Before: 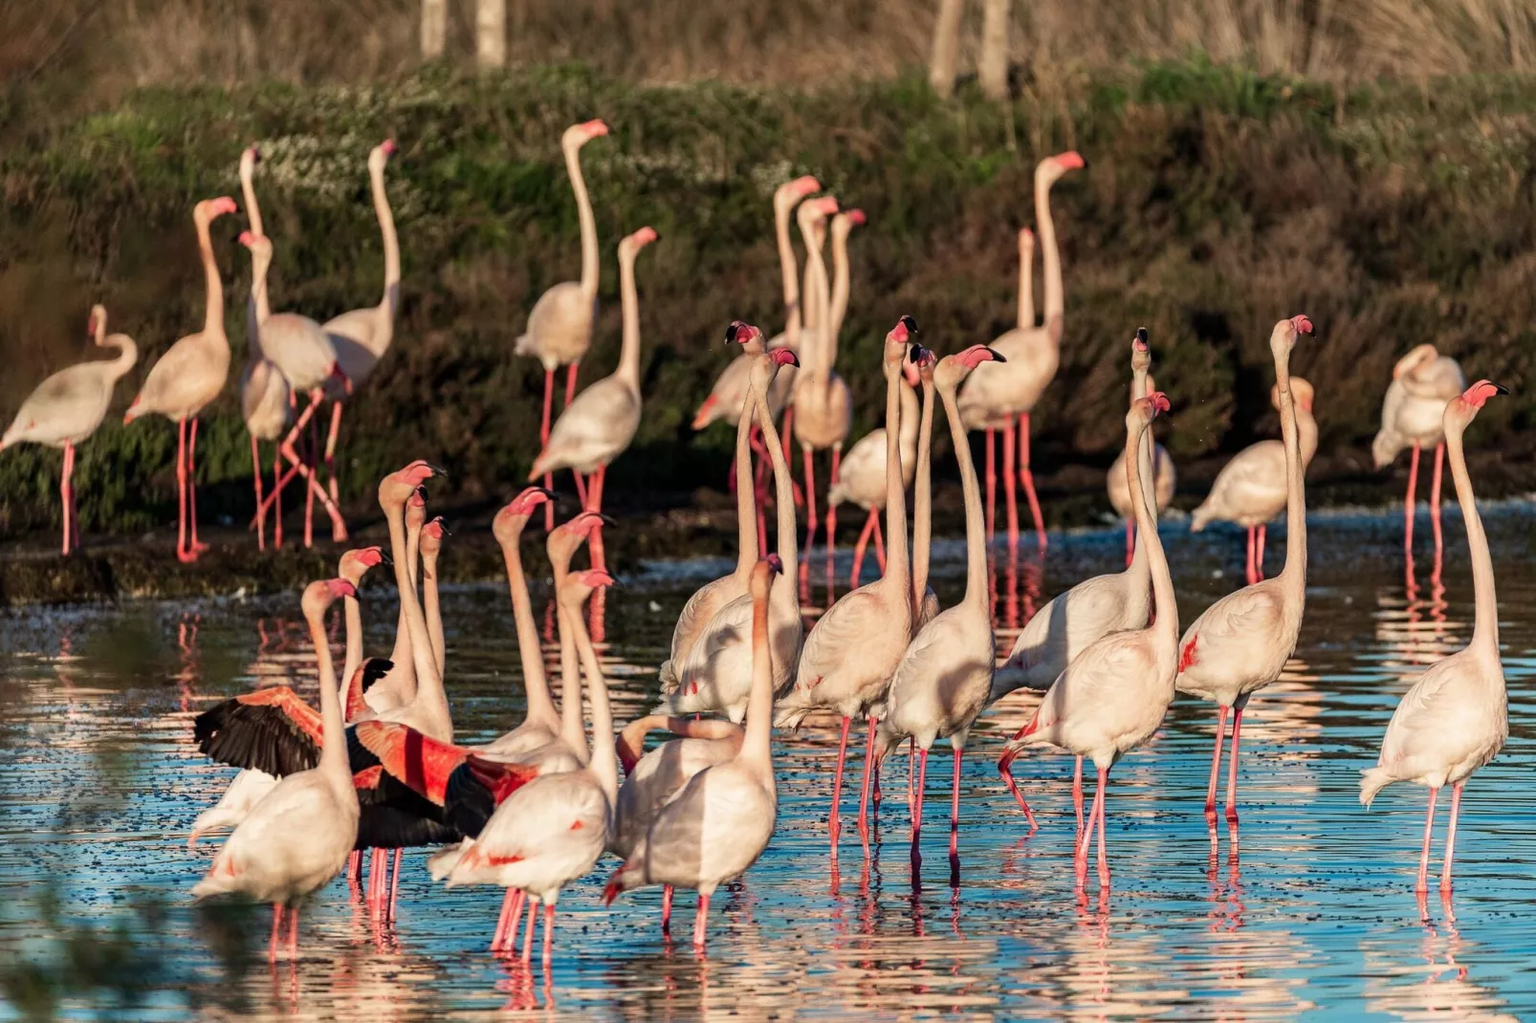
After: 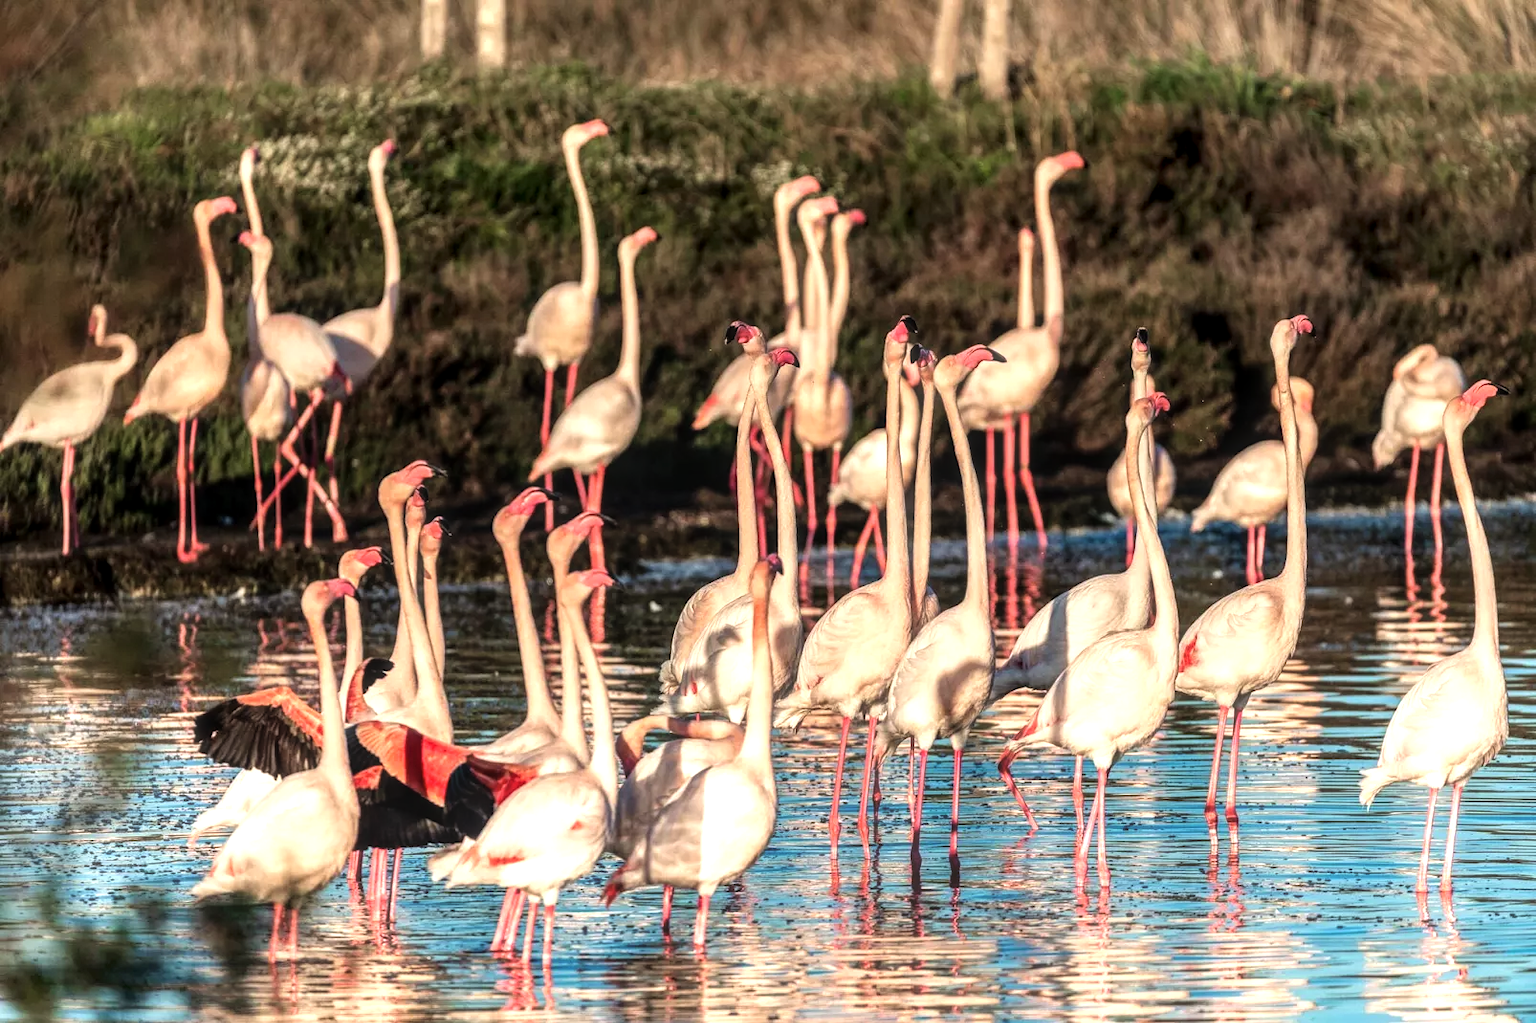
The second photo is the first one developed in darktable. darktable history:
local contrast: on, module defaults
haze removal: strength -0.1, compatibility mode true
tone equalizer: -8 EV -0.714 EV, -7 EV -0.696 EV, -6 EV -0.582 EV, -5 EV -0.407 EV, -3 EV 0.373 EV, -2 EV 0.6 EV, -1 EV 0.69 EV, +0 EV 0.738 EV
